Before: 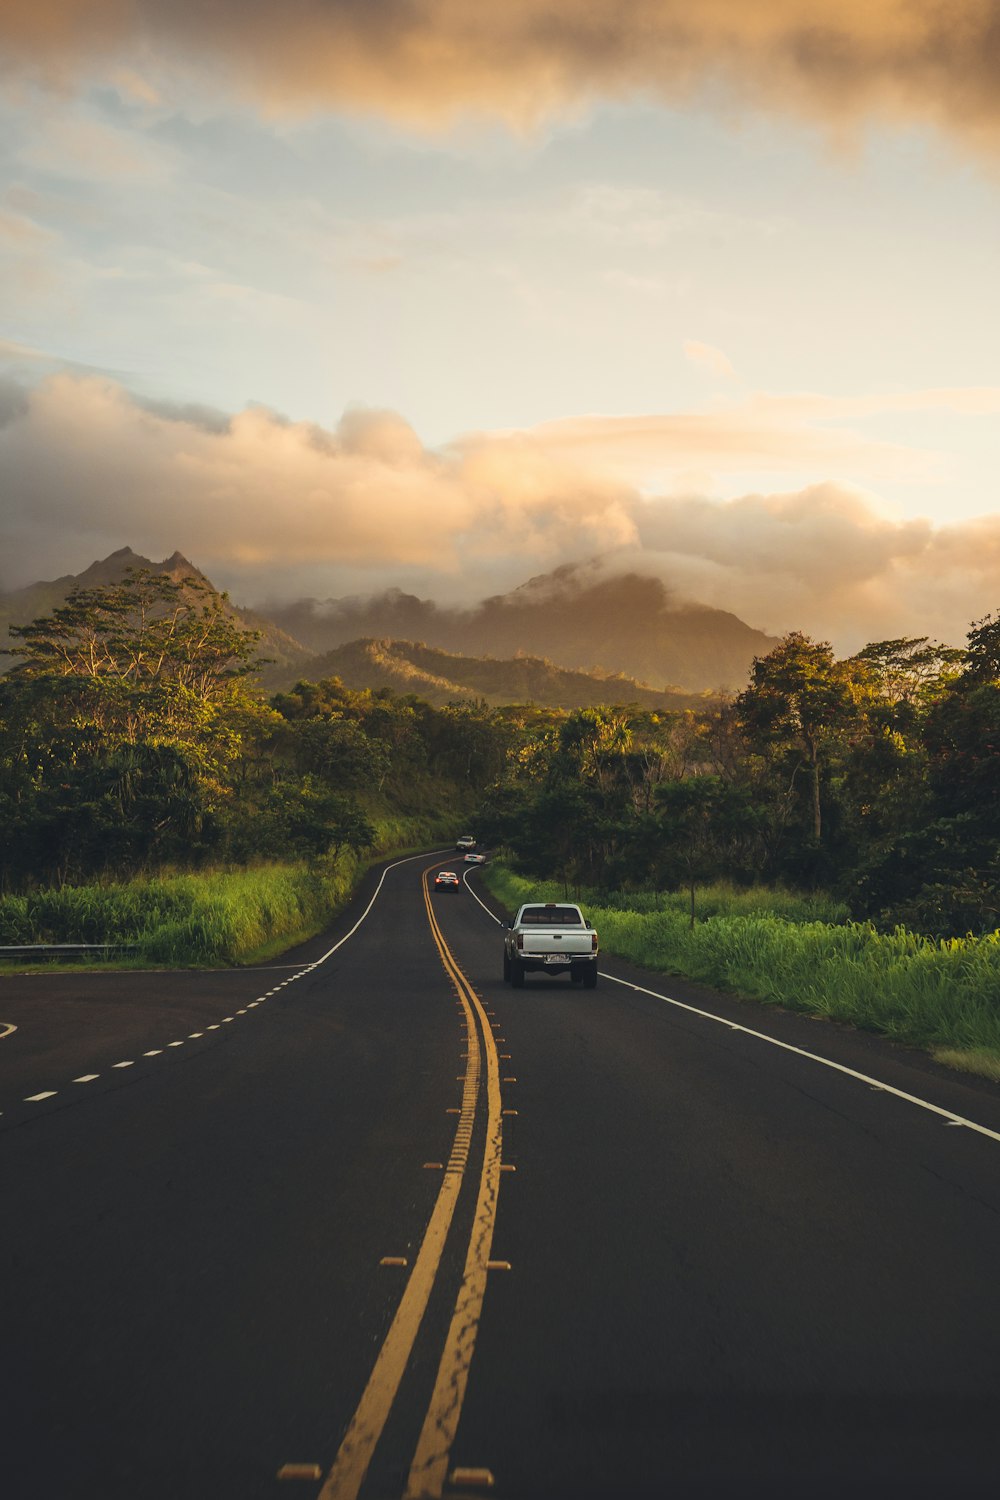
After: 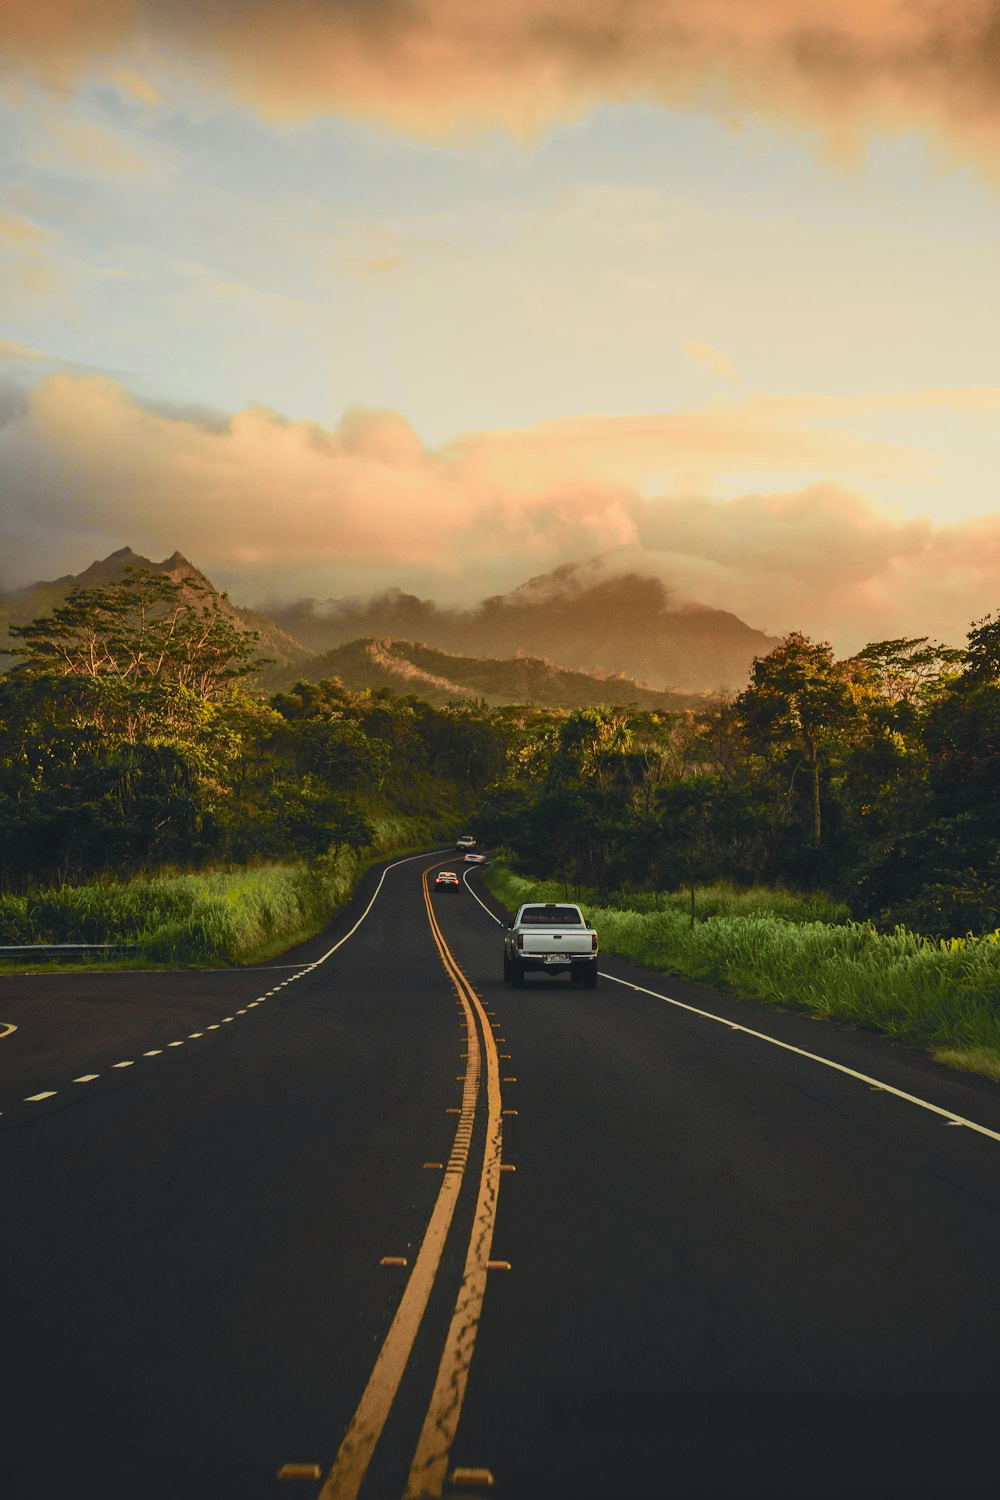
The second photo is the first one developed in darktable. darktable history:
tone curve: curves: ch0 [(0, 0.018) (0.036, 0.038) (0.15, 0.131) (0.27, 0.247) (0.528, 0.554) (0.761, 0.761) (1, 0.919)]; ch1 [(0, 0) (0.179, 0.173) (0.322, 0.32) (0.429, 0.431) (0.502, 0.5) (0.519, 0.522) (0.562, 0.588) (0.625, 0.67) (0.711, 0.745) (1, 1)]; ch2 [(0, 0) (0.29, 0.295) (0.404, 0.436) (0.497, 0.499) (0.521, 0.523) (0.561, 0.605) (0.657, 0.655) (0.712, 0.764) (1, 1)], color space Lab, independent channels, preserve colors none
